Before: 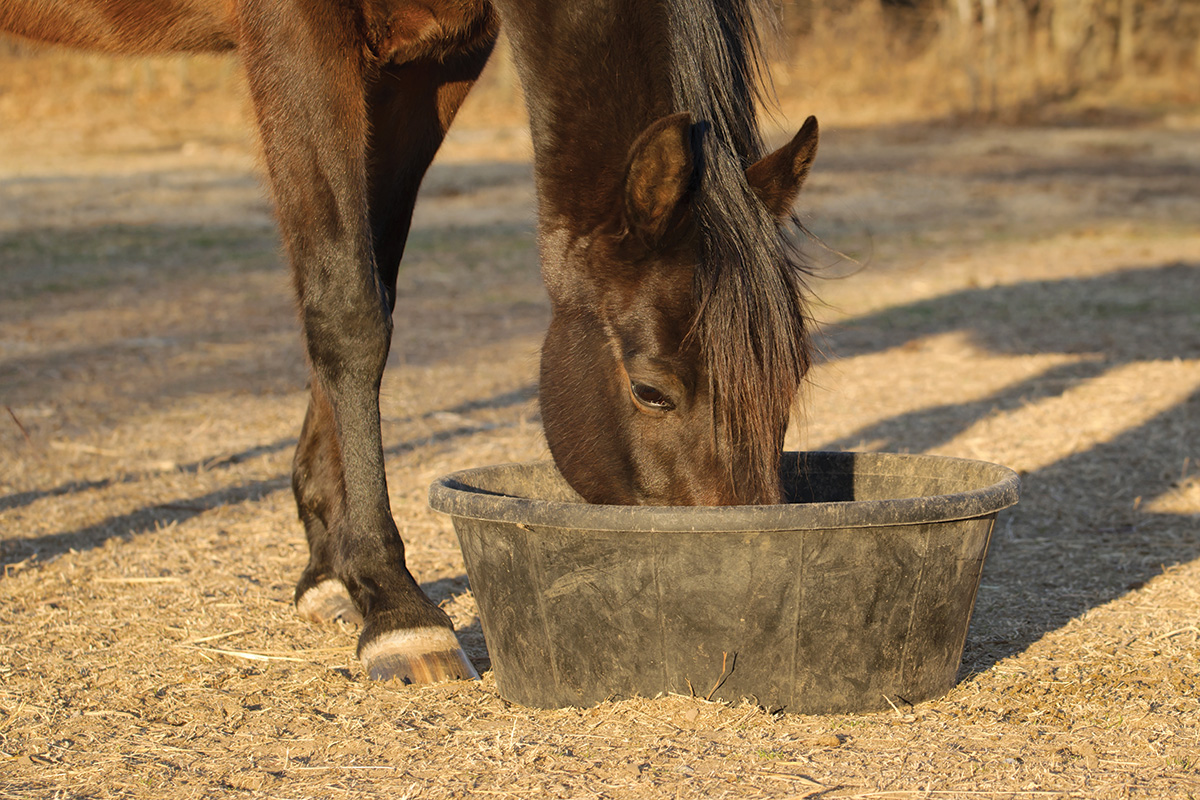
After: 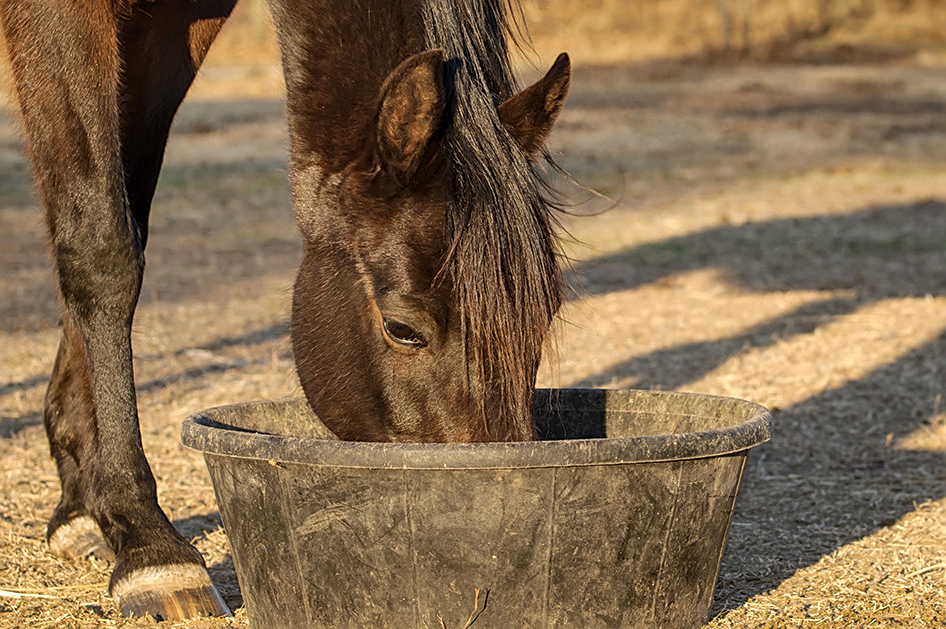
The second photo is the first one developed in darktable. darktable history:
local contrast: on, module defaults
sharpen: on, module defaults
crop and rotate: left 20.74%, top 7.912%, right 0.375%, bottom 13.378%
shadows and highlights: shadows 53, soften with gaussian
